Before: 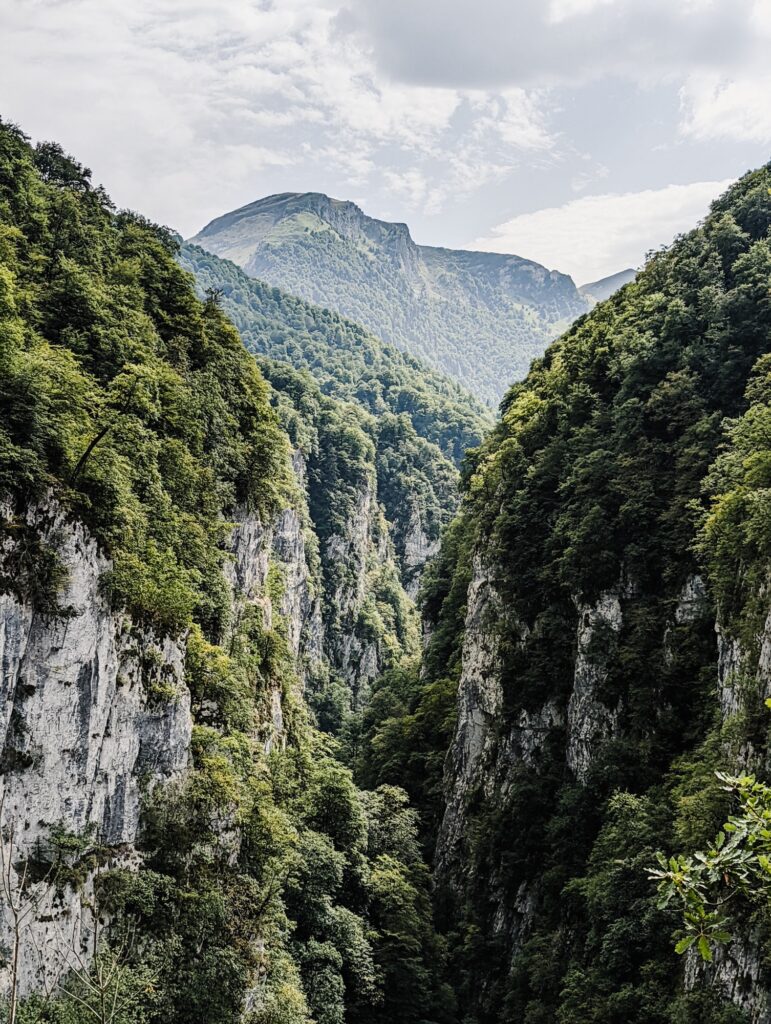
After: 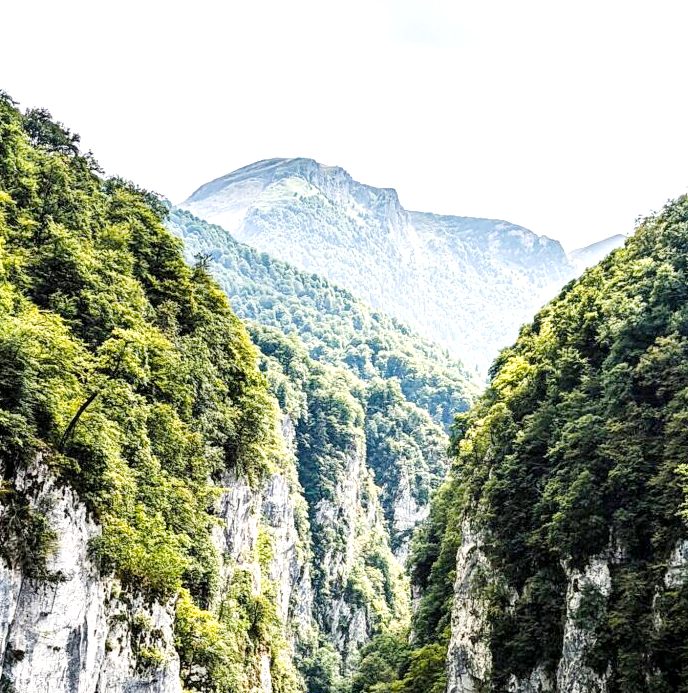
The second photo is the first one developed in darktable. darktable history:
crop: left 1.509%, top 3.452%, right 7.696%, bottom 28.452%
exposure: black level correction 0.001, exposure 0.955 EV, compensate exposure bias true, compensate highlight preservation false
color balance rgb: perceptual saturation grading › global saturation 20%, global vibrance 20%
local contrast: highlights 100%, shadows 100%, detail 120%, midtone range 0.2
tone curve: curves: ch0 [(0, 0) (0.003, 0.004) (0.011, 0.015) (0.025, 0.033) (0.044, 0.058) (0.069, 0.091) (0.1, 0.131) (0.136, 0.179) (0.177, 0.233) (0.224, 0.296) (0.277, 0.364) (0.335, 0.434) (0.399, 0.511) (0.468, 0.584) (0.543, 0.656) (0.623, 0.729) (0.709, 0.799) (0.801, 0.874) (0.898, 0.936) (1, 1)], preserve colors none
